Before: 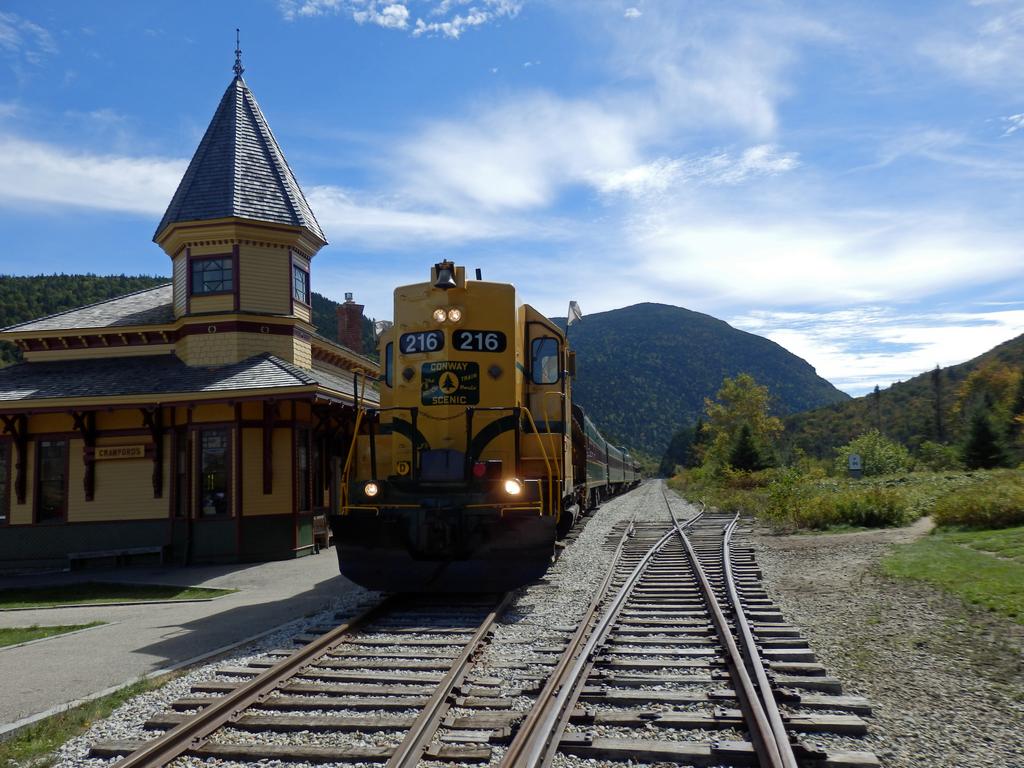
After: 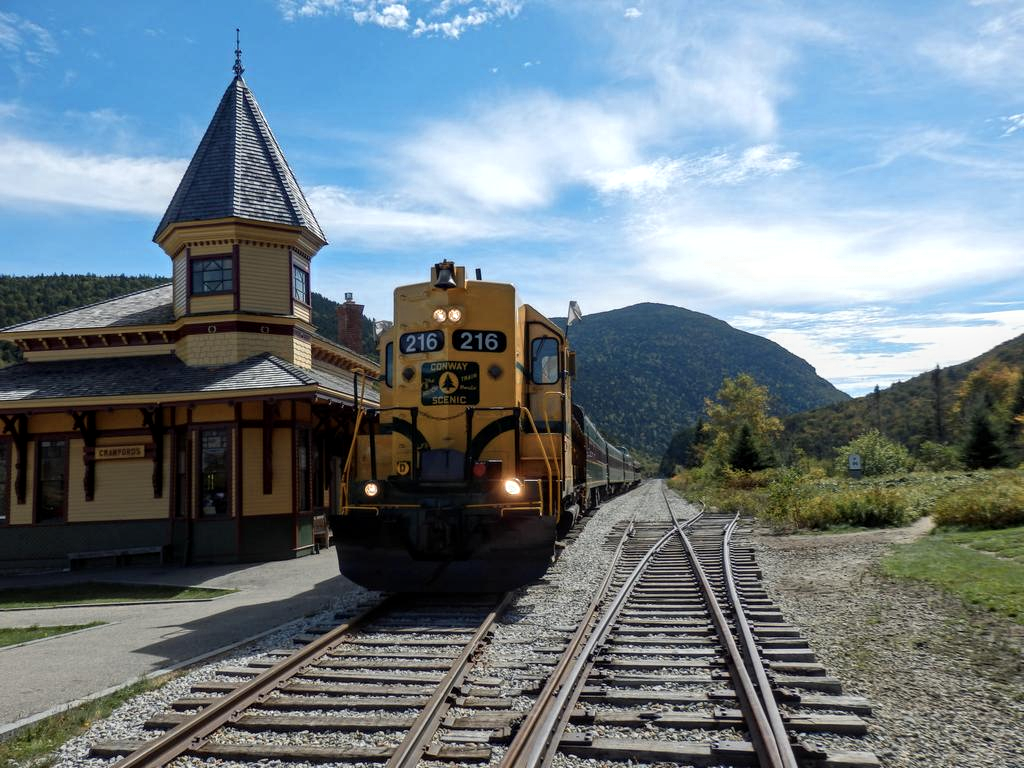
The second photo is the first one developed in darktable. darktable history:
local contrast: on, module defaults
color zones: curves: ch0 [(0.018, 0.548) (0.197, 0.654) (0.425, 0.447) (0.605, 0.658) (0.732, 0.579)]; ch1 [(0.105, 0.531) (0.224, 0.531) (0.386, 0.39) (0.618, 0.456) (0.732, 0.456) (0.956, 0.421)]; ch2 [(0.039, 0.583) (0.215, 0.465) (0.399, 0.544) (0.465, 0.548) (0.614, 0.447) (0.724, 0.43) (0.882, 0.623) (0.956, 0.632)]
